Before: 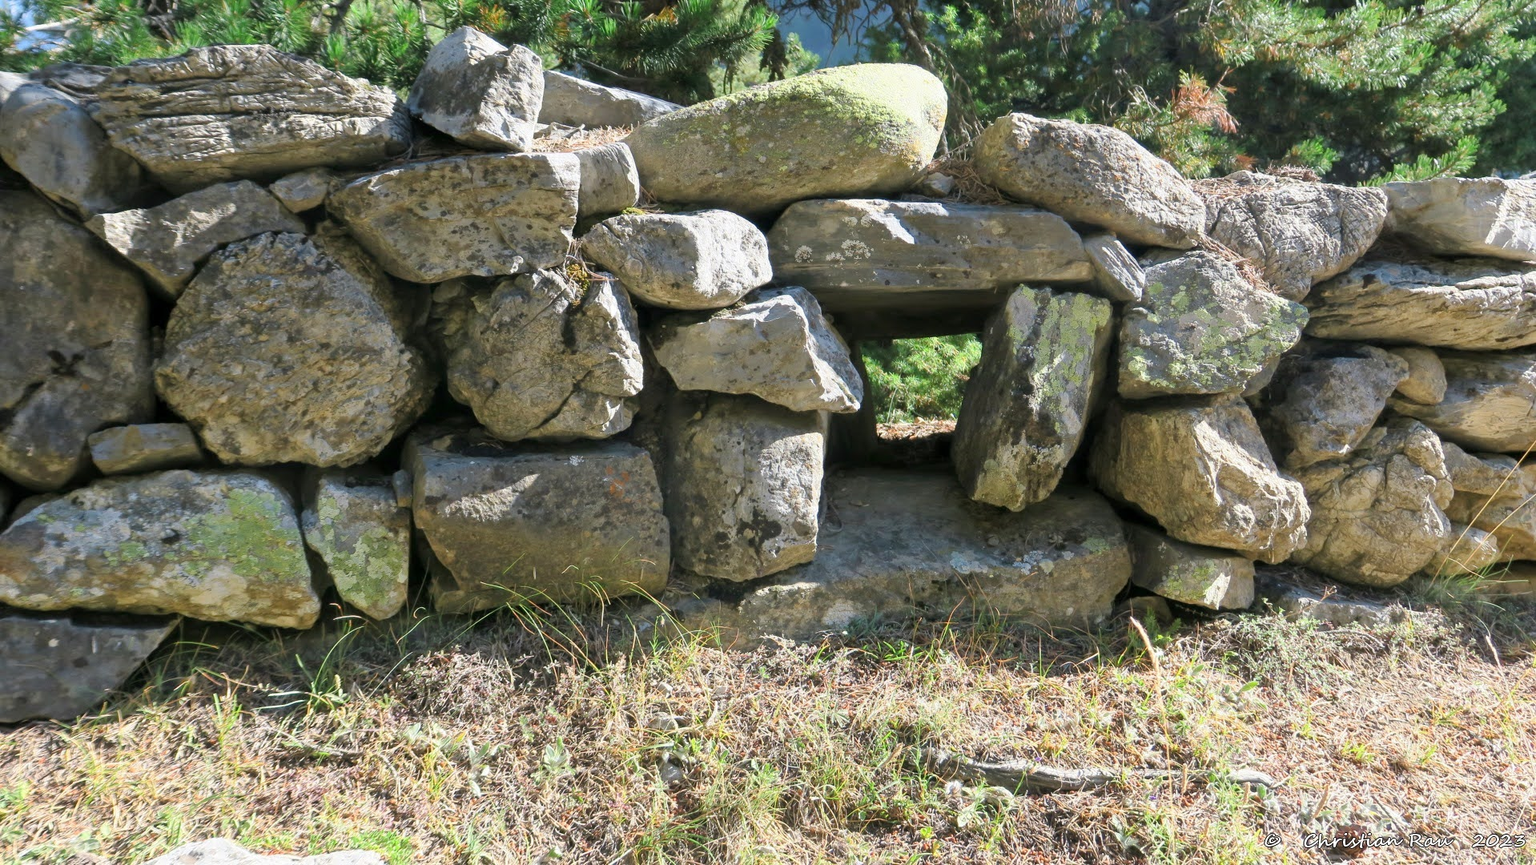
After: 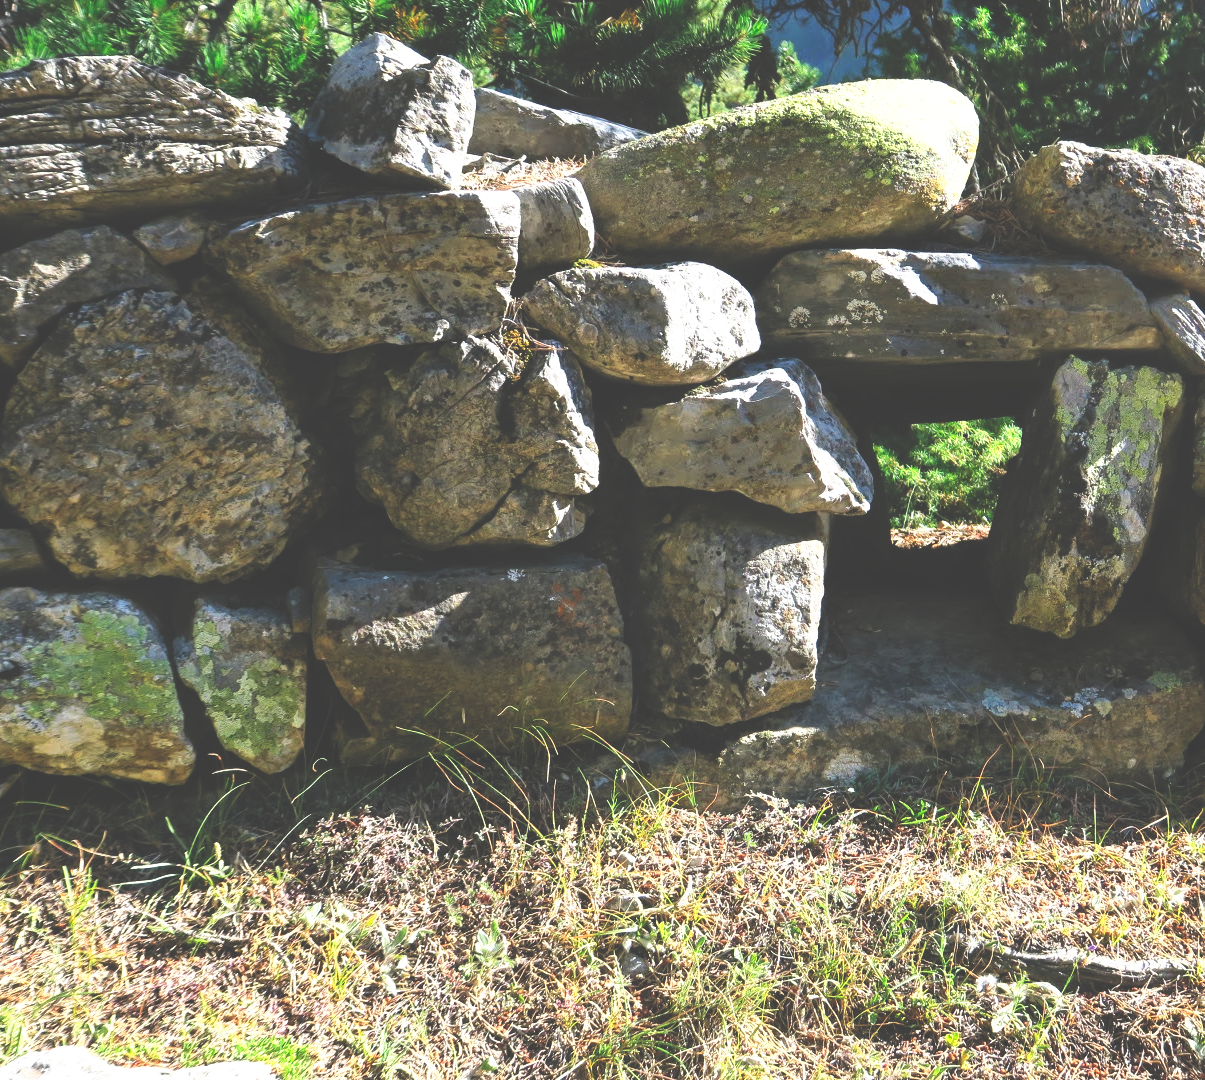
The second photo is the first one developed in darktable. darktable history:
crop: left 10.644%, right 26.528%
local contrast: highlights 100%, shadows 100%, detail 120%, midtone range 0.2
rgb curve: curves: ch0 [(0, 0.186) (0.314, 0.284) (0.775, 0.708) (1, 1)], compensate middle gray true, preserve colors none
base curve: curves: ch0 [(0, 0.036) (0.007, 0.037) (0.604, 0.887) (1, 1)], preserve colors none
